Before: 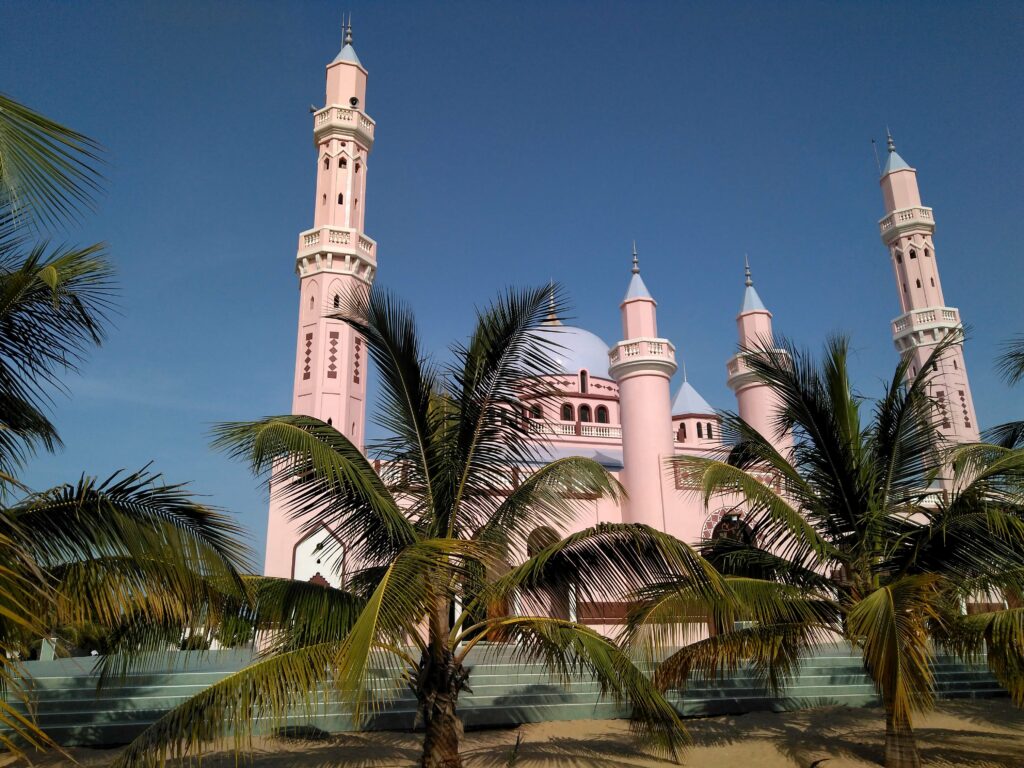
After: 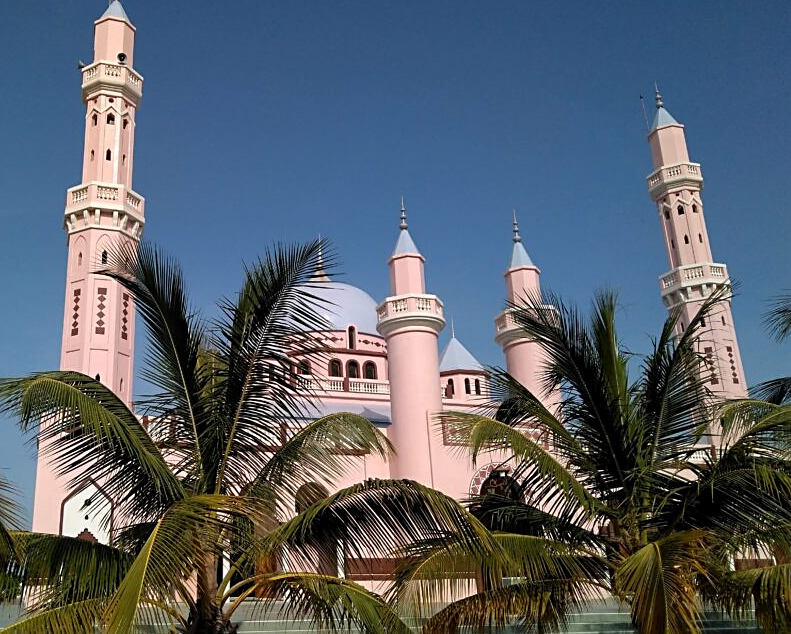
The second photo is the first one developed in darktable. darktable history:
sharpen: on, module defaults
crop: left 22.676%, top 5.843%, bottom 11.58%
